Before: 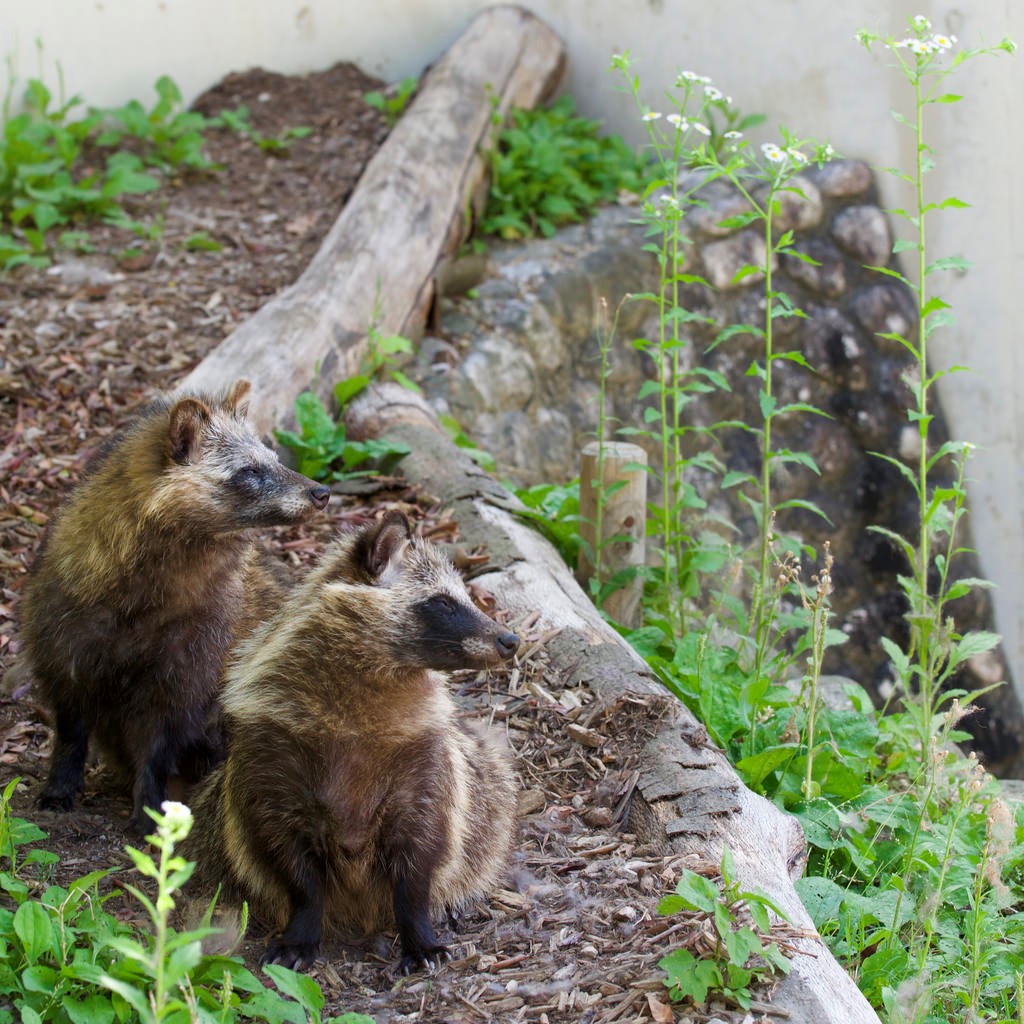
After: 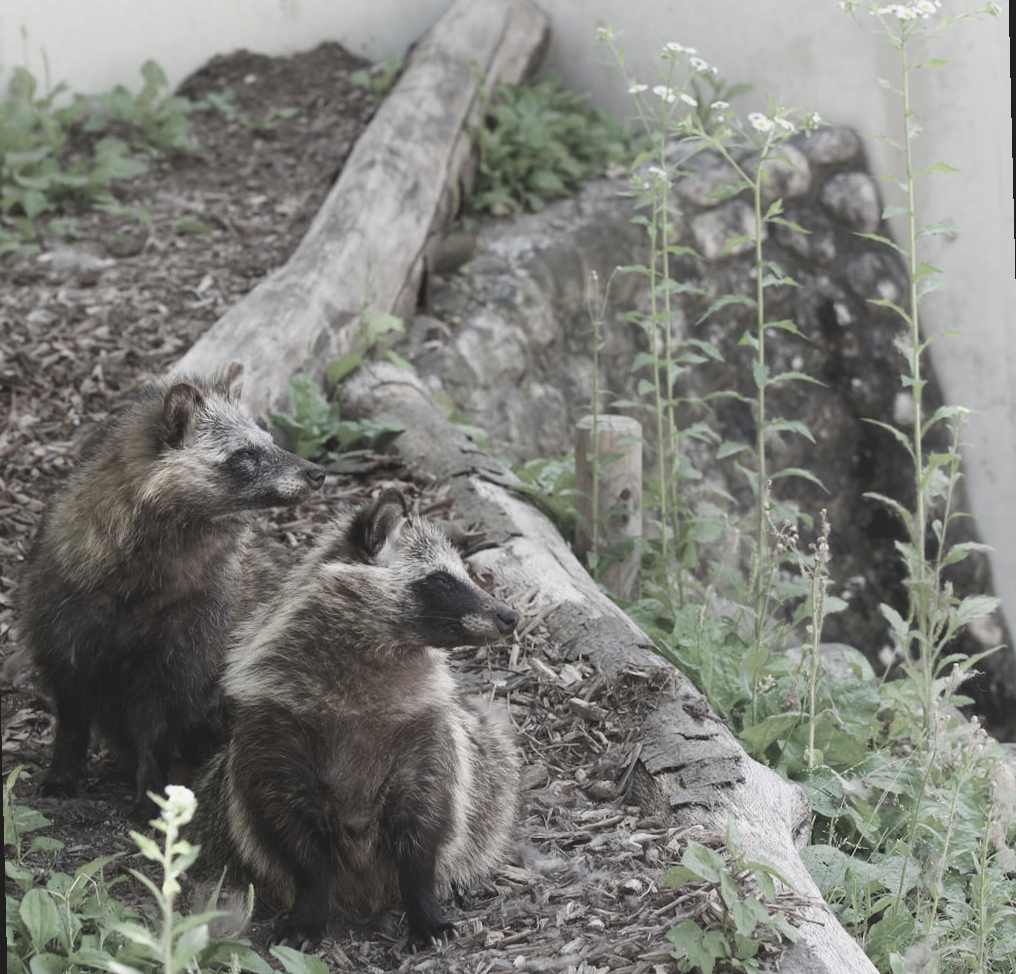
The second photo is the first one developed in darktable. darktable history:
exposure: black level correction -0.015, exposure -0.125 EV, compensate highlight preservation false
color correction: saturation 0.3
rotate and perspective: rotation -1.42°, crop left 0.016, crop right 0.984, crop top 0.035, crop bottom 0.965
